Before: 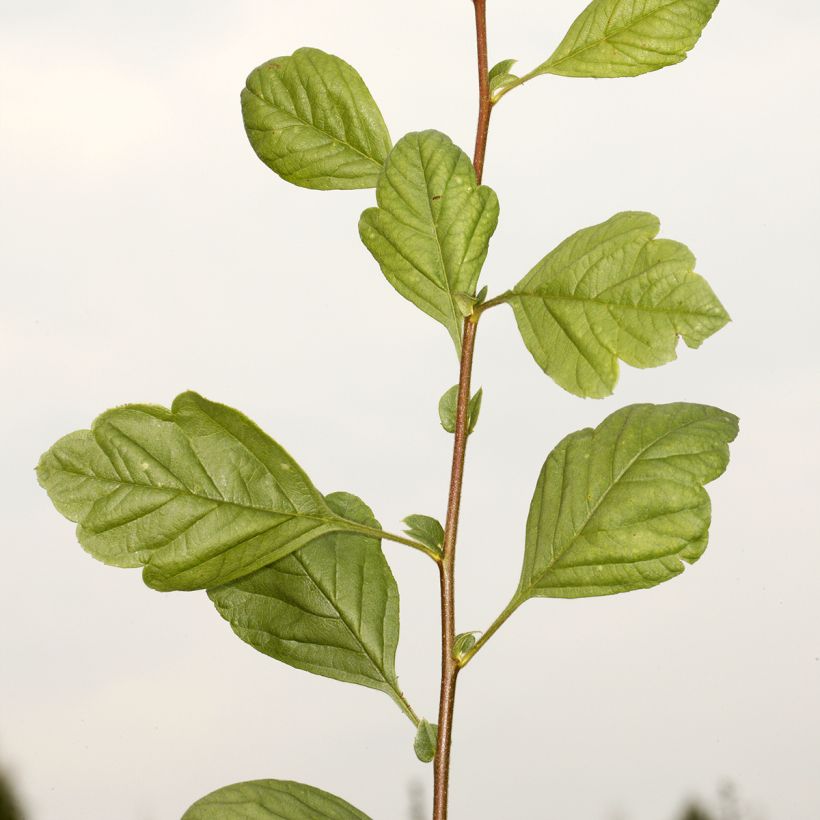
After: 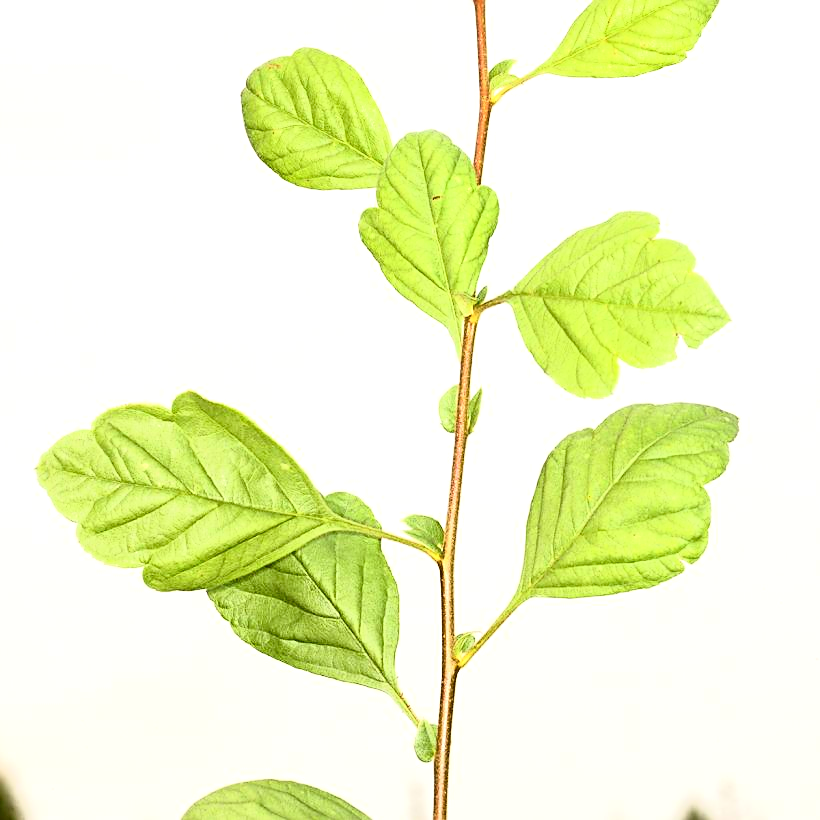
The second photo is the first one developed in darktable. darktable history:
sharpen: on, module defaults
tone curve: curves: ch0 [(0, 0.049) (0.113, 0.084) (0.285, 0.301) (0.673, 0.796) (0.845, 0.932) (0.994, 0.971)]; ch1 [(0, 0) (0.456, 0.424) (0.498, 0.5) (0.57, 0.557) (0.631, 0.635) (1, 1)]; ch2 [(0, 0) (0.395, 0.398) (0.44, 0.456) (0.502, 0.507) (0.55, 0.559) (0.67, 0.702) (1, 1)], color space Lab, independent channels, preserve colors none
exposure: exposure 0.942 EV, compensate highlight preservation false
